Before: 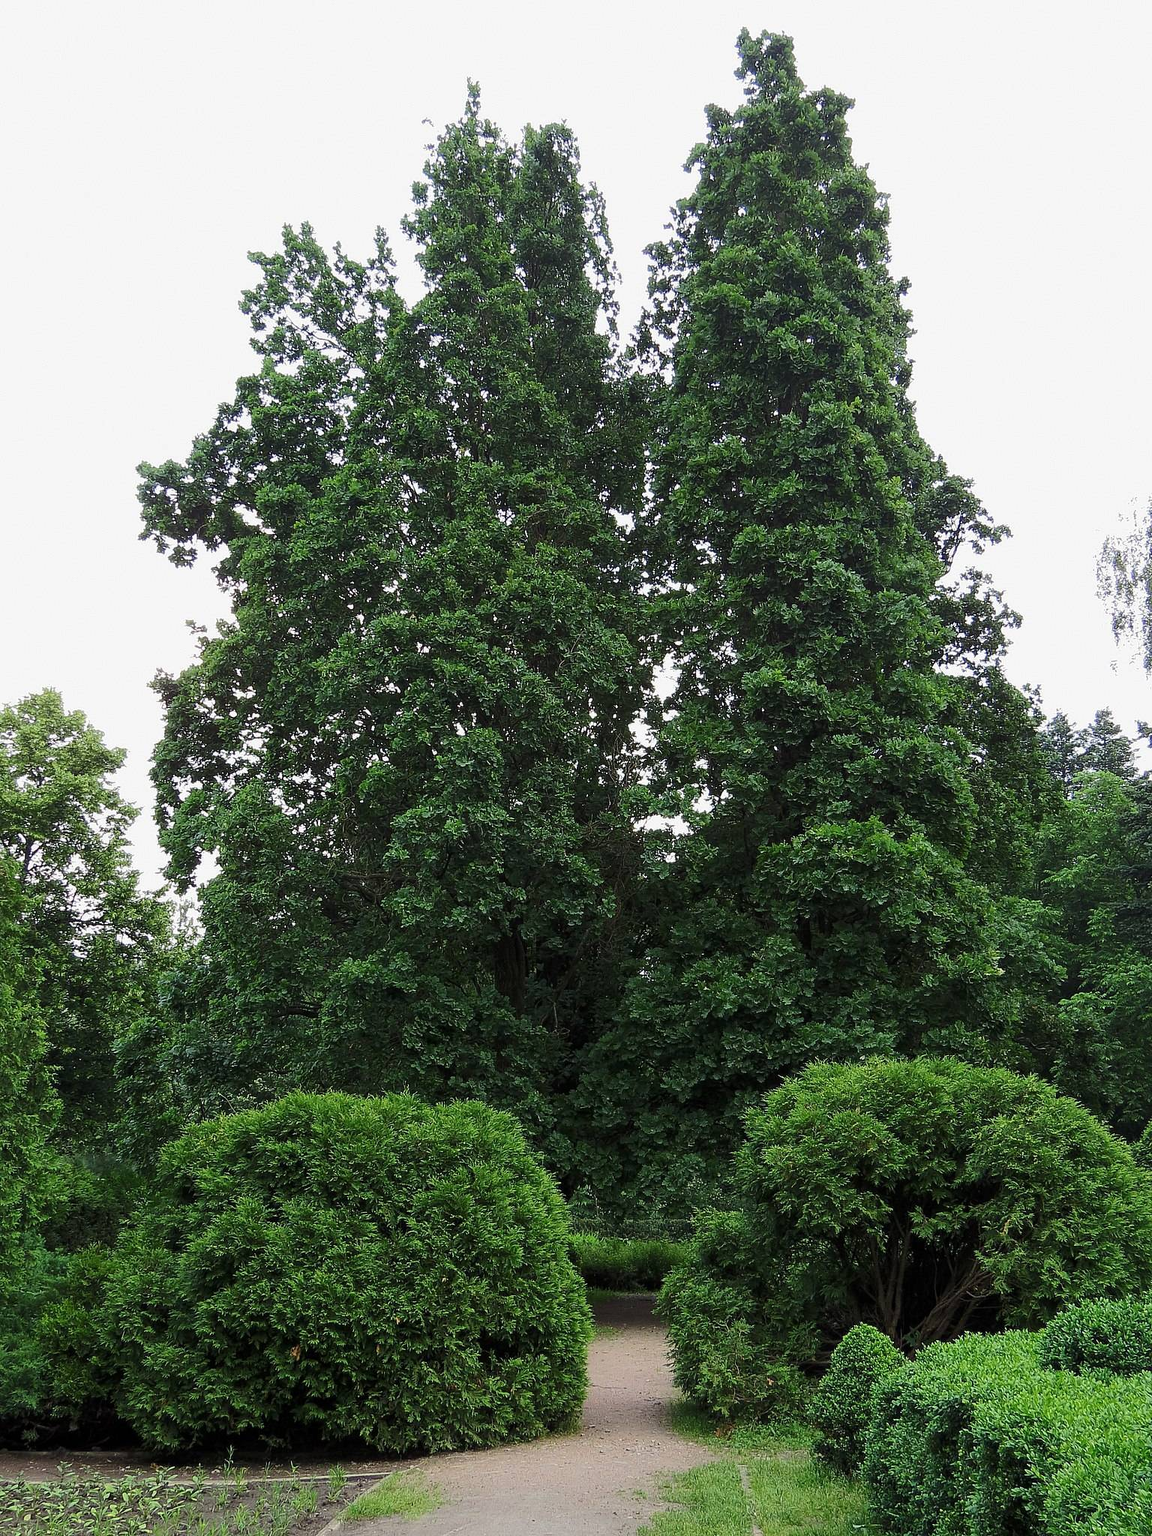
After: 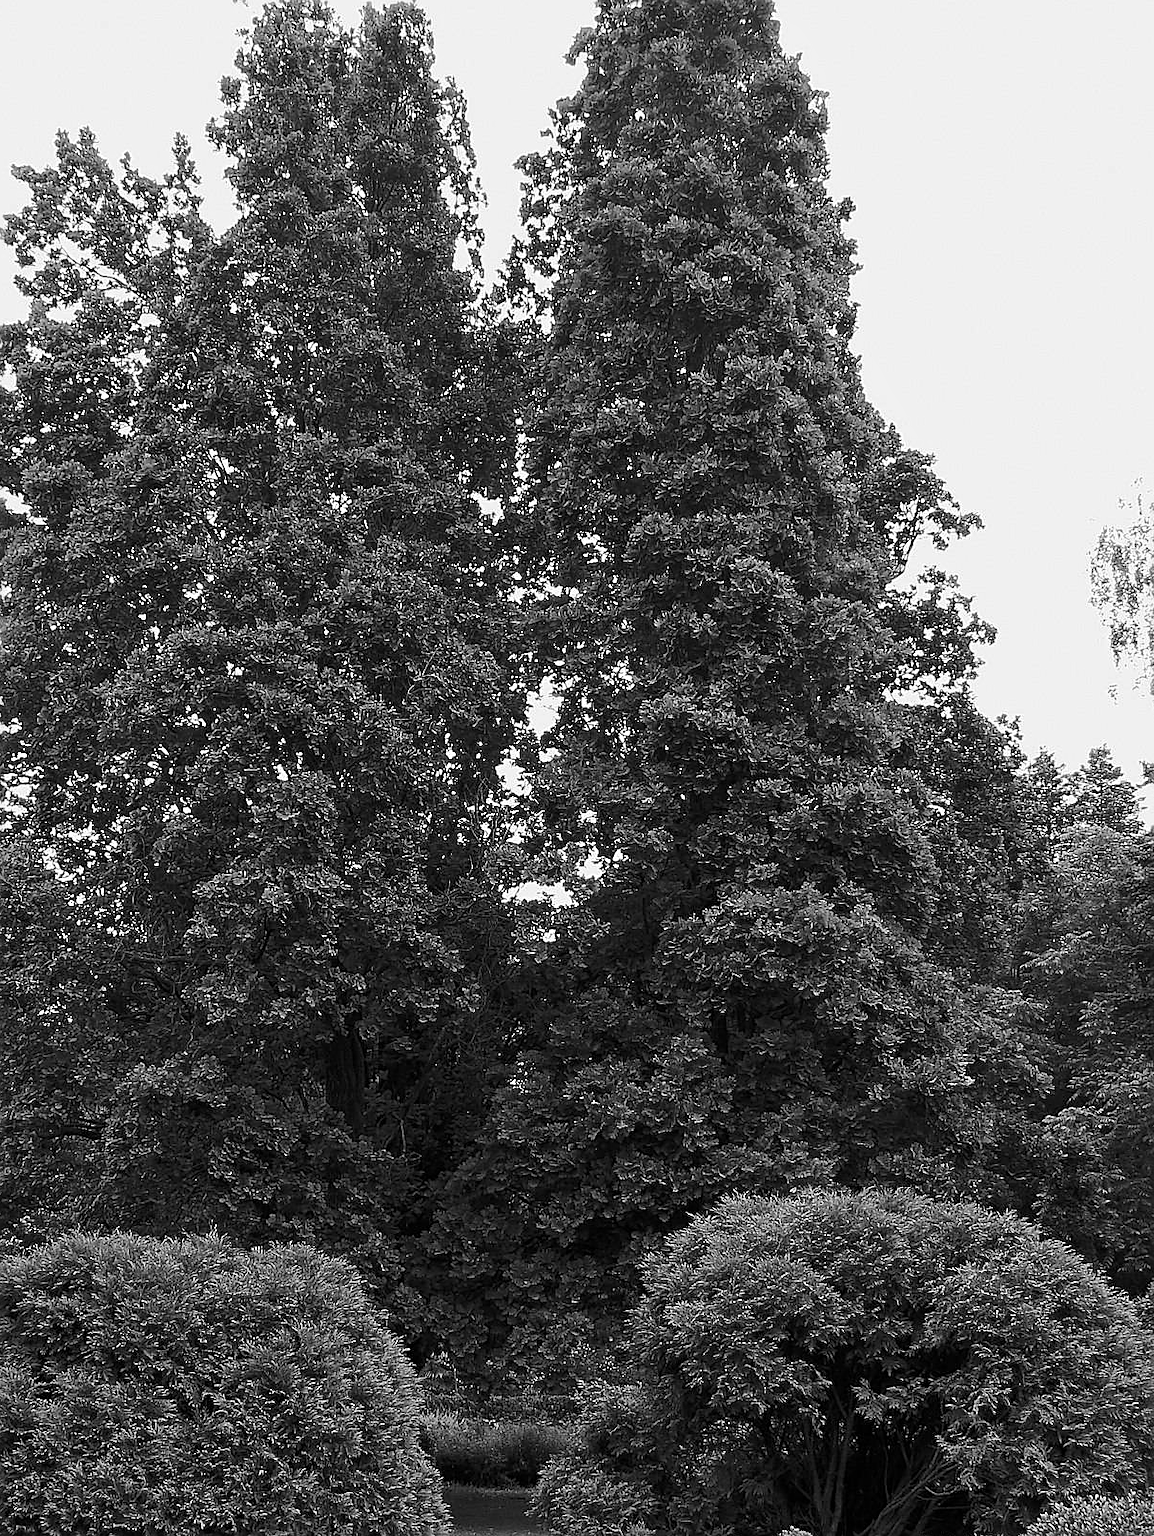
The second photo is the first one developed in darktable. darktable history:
crop and rotate: left 20.74%, top 7.912%, right 0.375%, bottom 13.378%
sharpen: on, module defaults
monochrome: a 32, b 64, size 2.3
